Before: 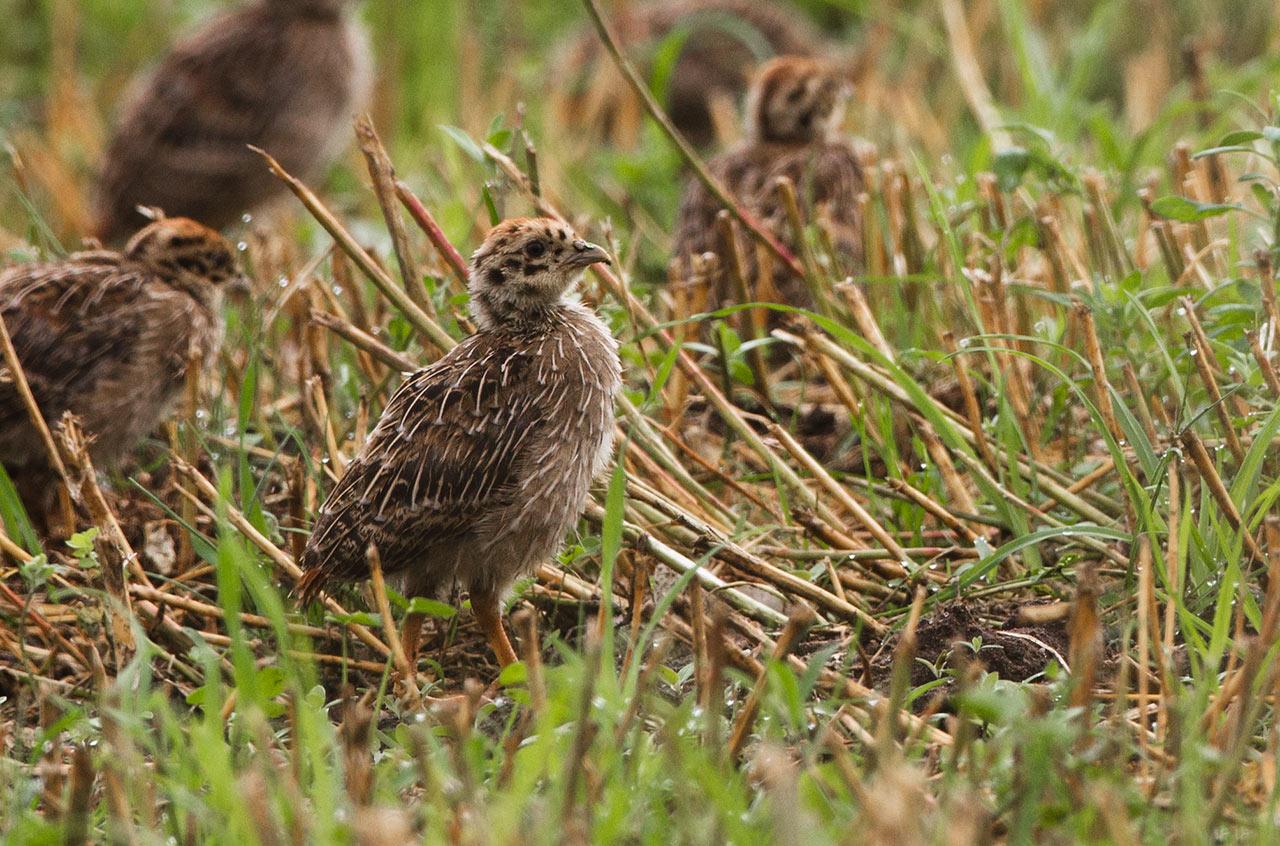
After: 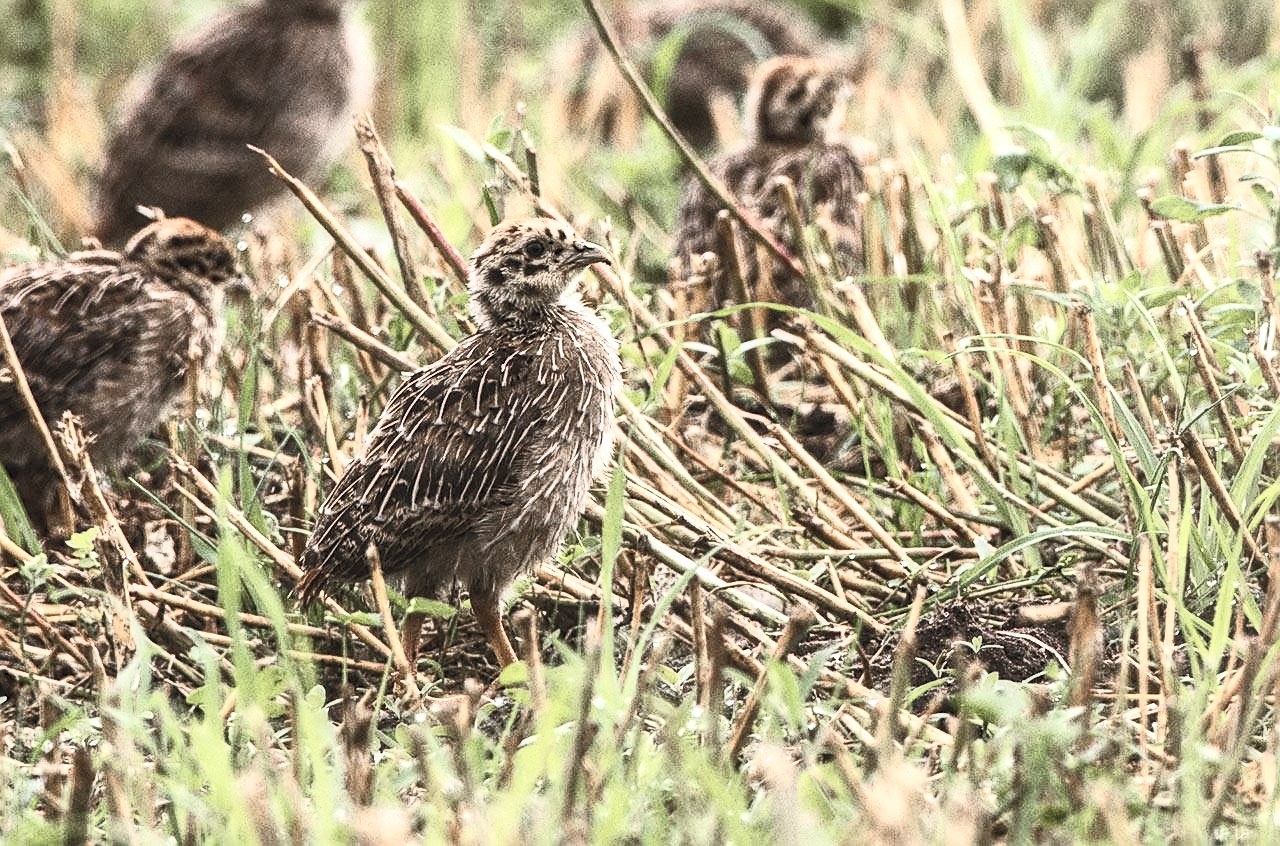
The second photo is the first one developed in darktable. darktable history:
local contrast: on, module defaults
sharpen: on, module defaults
contrast brightness saturation: contrast 0.57, brightness 0.57, saturation -0.34
